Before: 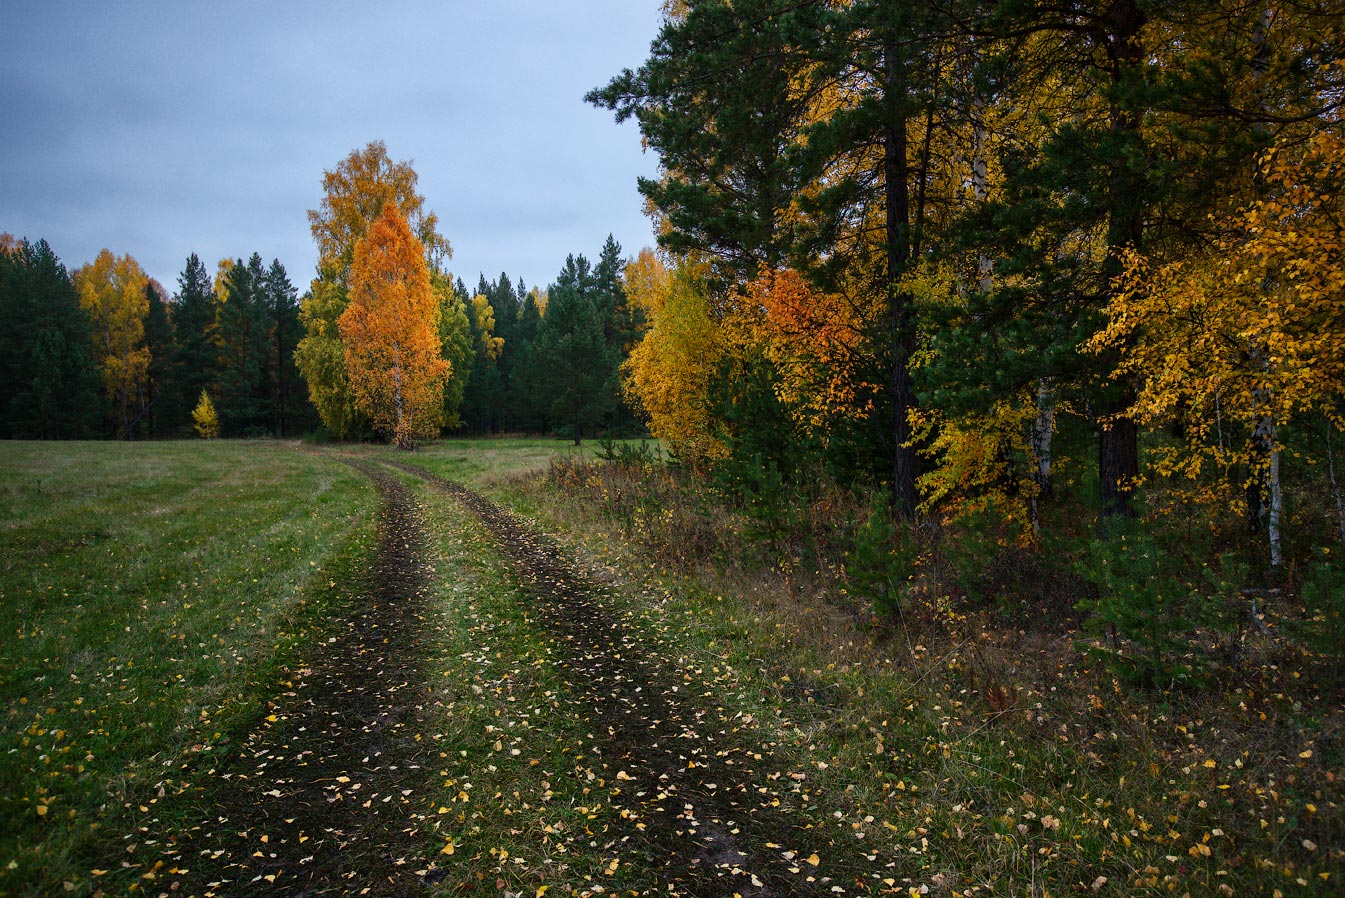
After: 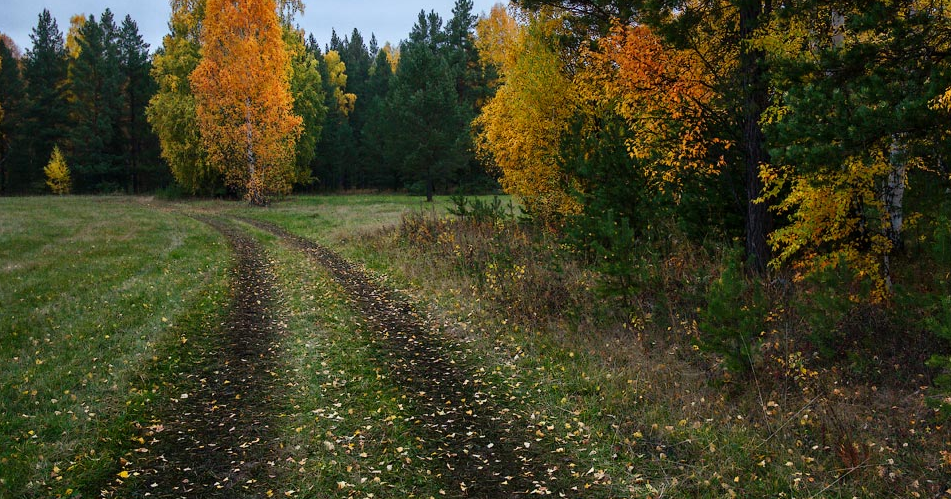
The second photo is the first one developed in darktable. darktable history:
crop: left 11.023%, top 27.228%, right 18.25%, bottom 17.157%
